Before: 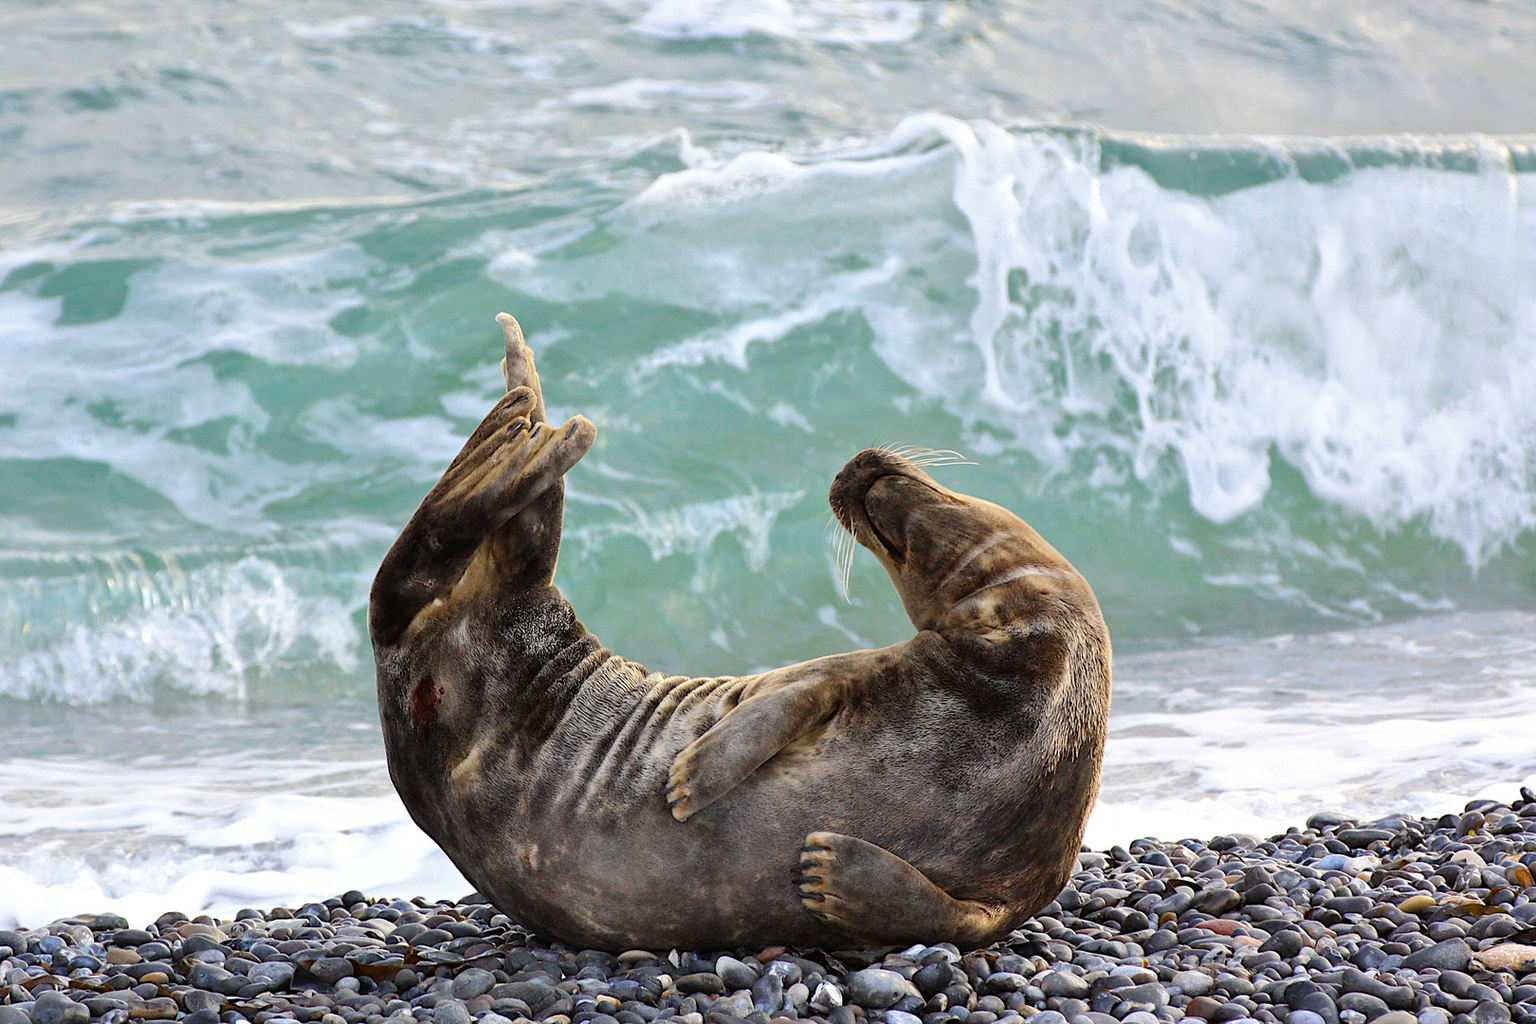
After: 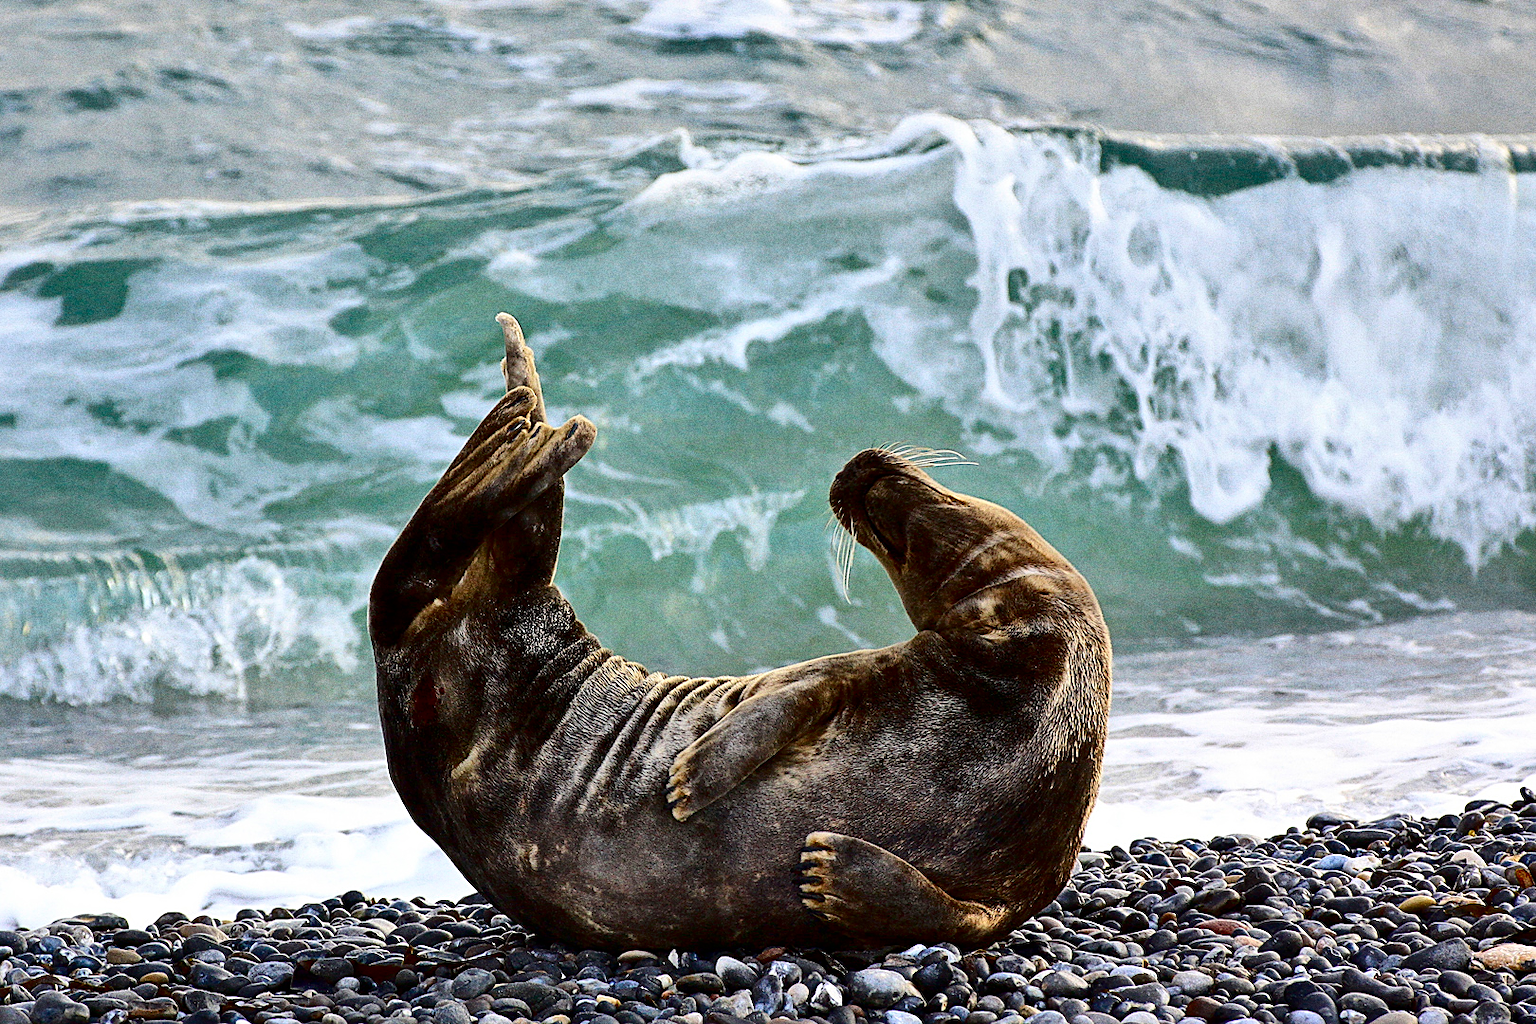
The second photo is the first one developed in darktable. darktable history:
sharpen: radius 1.967
grain: coarseness 0.09 ISO, strength 40%
contrast brightness saturation: contrast 0.24, brightness -0.24, saturation 0.14
shadows and highlights: shadows 53, soften with gaussian
